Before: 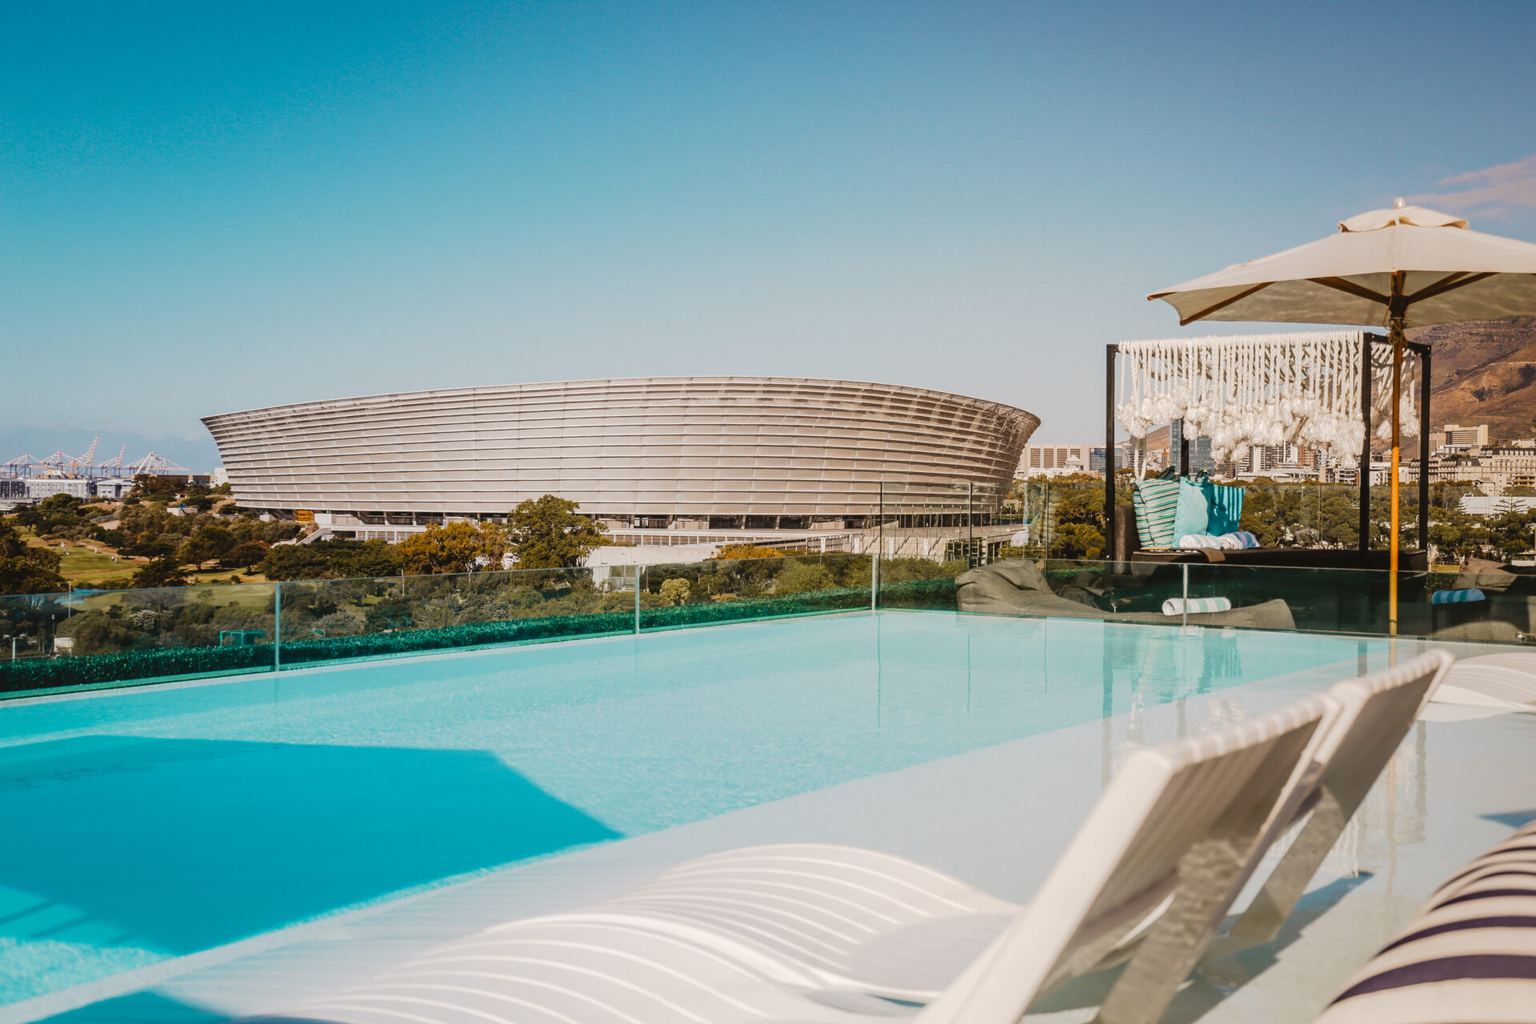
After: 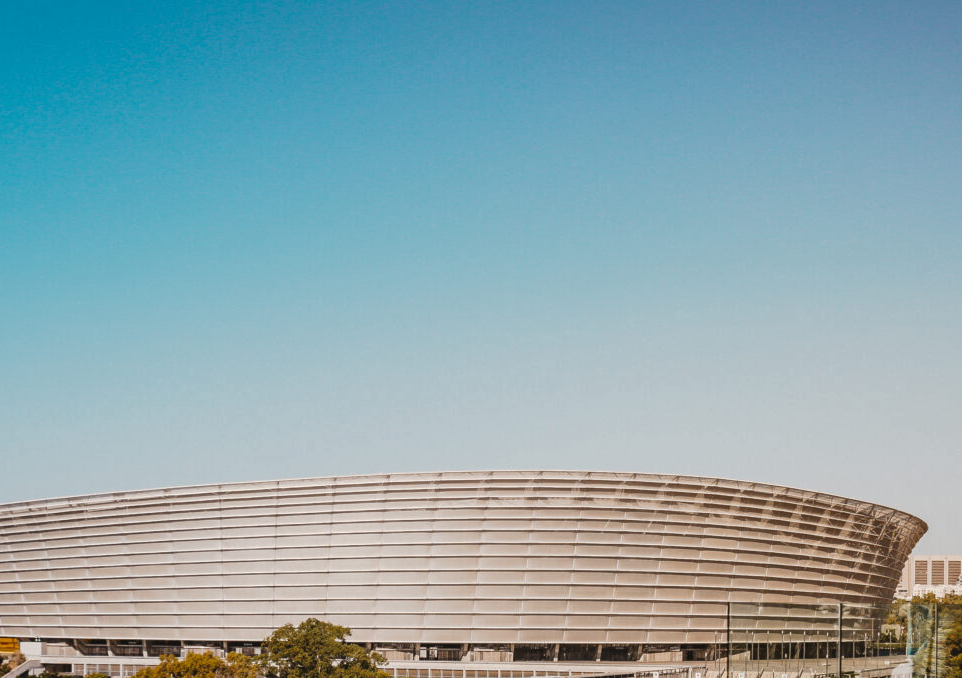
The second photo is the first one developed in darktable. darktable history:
crop: left 19.466%, right 30.41%, bottom 47.025%
local contrast: mode bilateral grid, contrast 19, coarseness 50, detail 120%, midtone range 0.2
